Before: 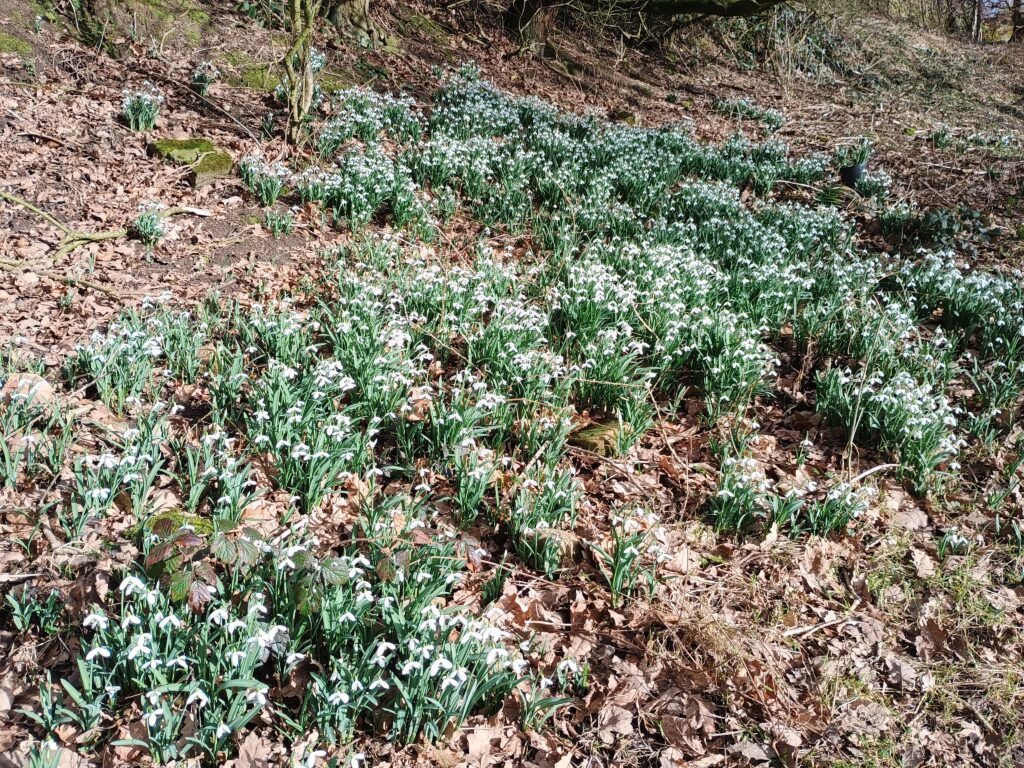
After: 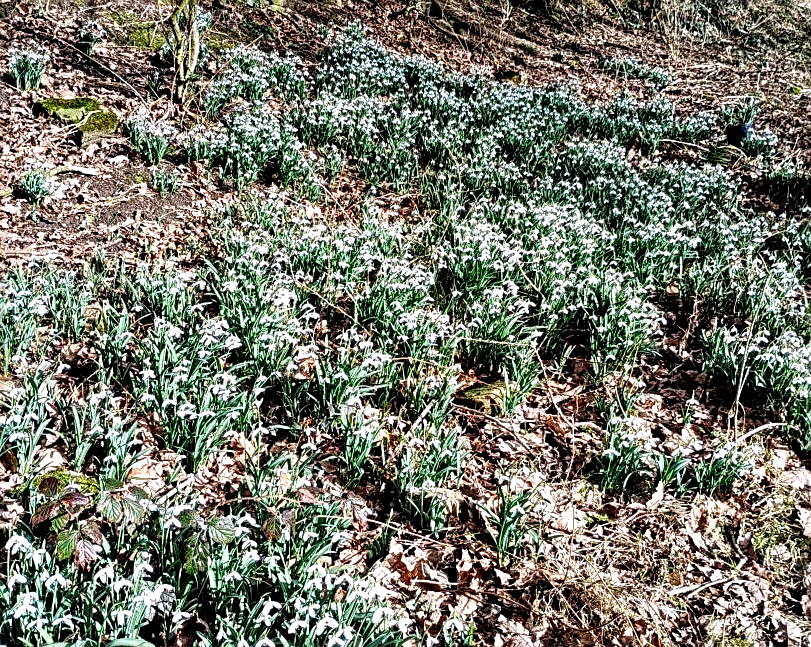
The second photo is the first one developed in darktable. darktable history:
sharpen: on, module defaults
contrast equalizer: octaves 7, y [[0.627 ×6], [0.563 ×6], [0 ×6], [0 ×6], [0 ×6]]
crop: left 11.225%, top 5.381%, right 9.565%, bottom 10.314%
exposure: black level correction 0.001, exposure -0.2 EV, compensate highlight preservation false
local contrast: highlights 60%, shadows 60%, detail 160%
